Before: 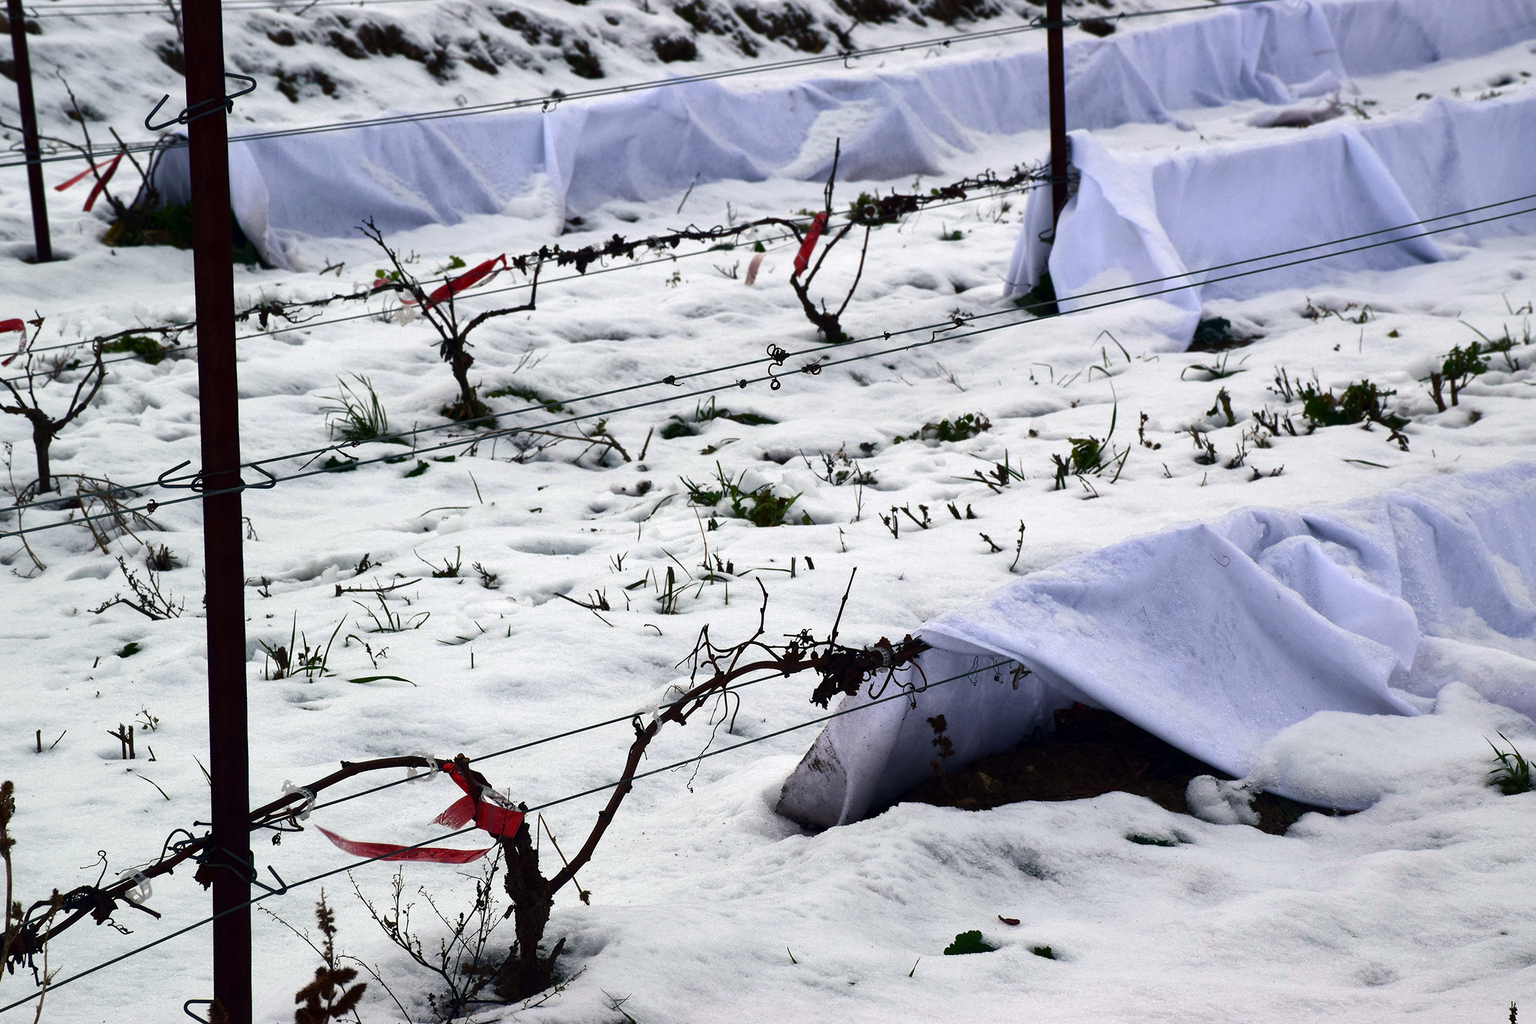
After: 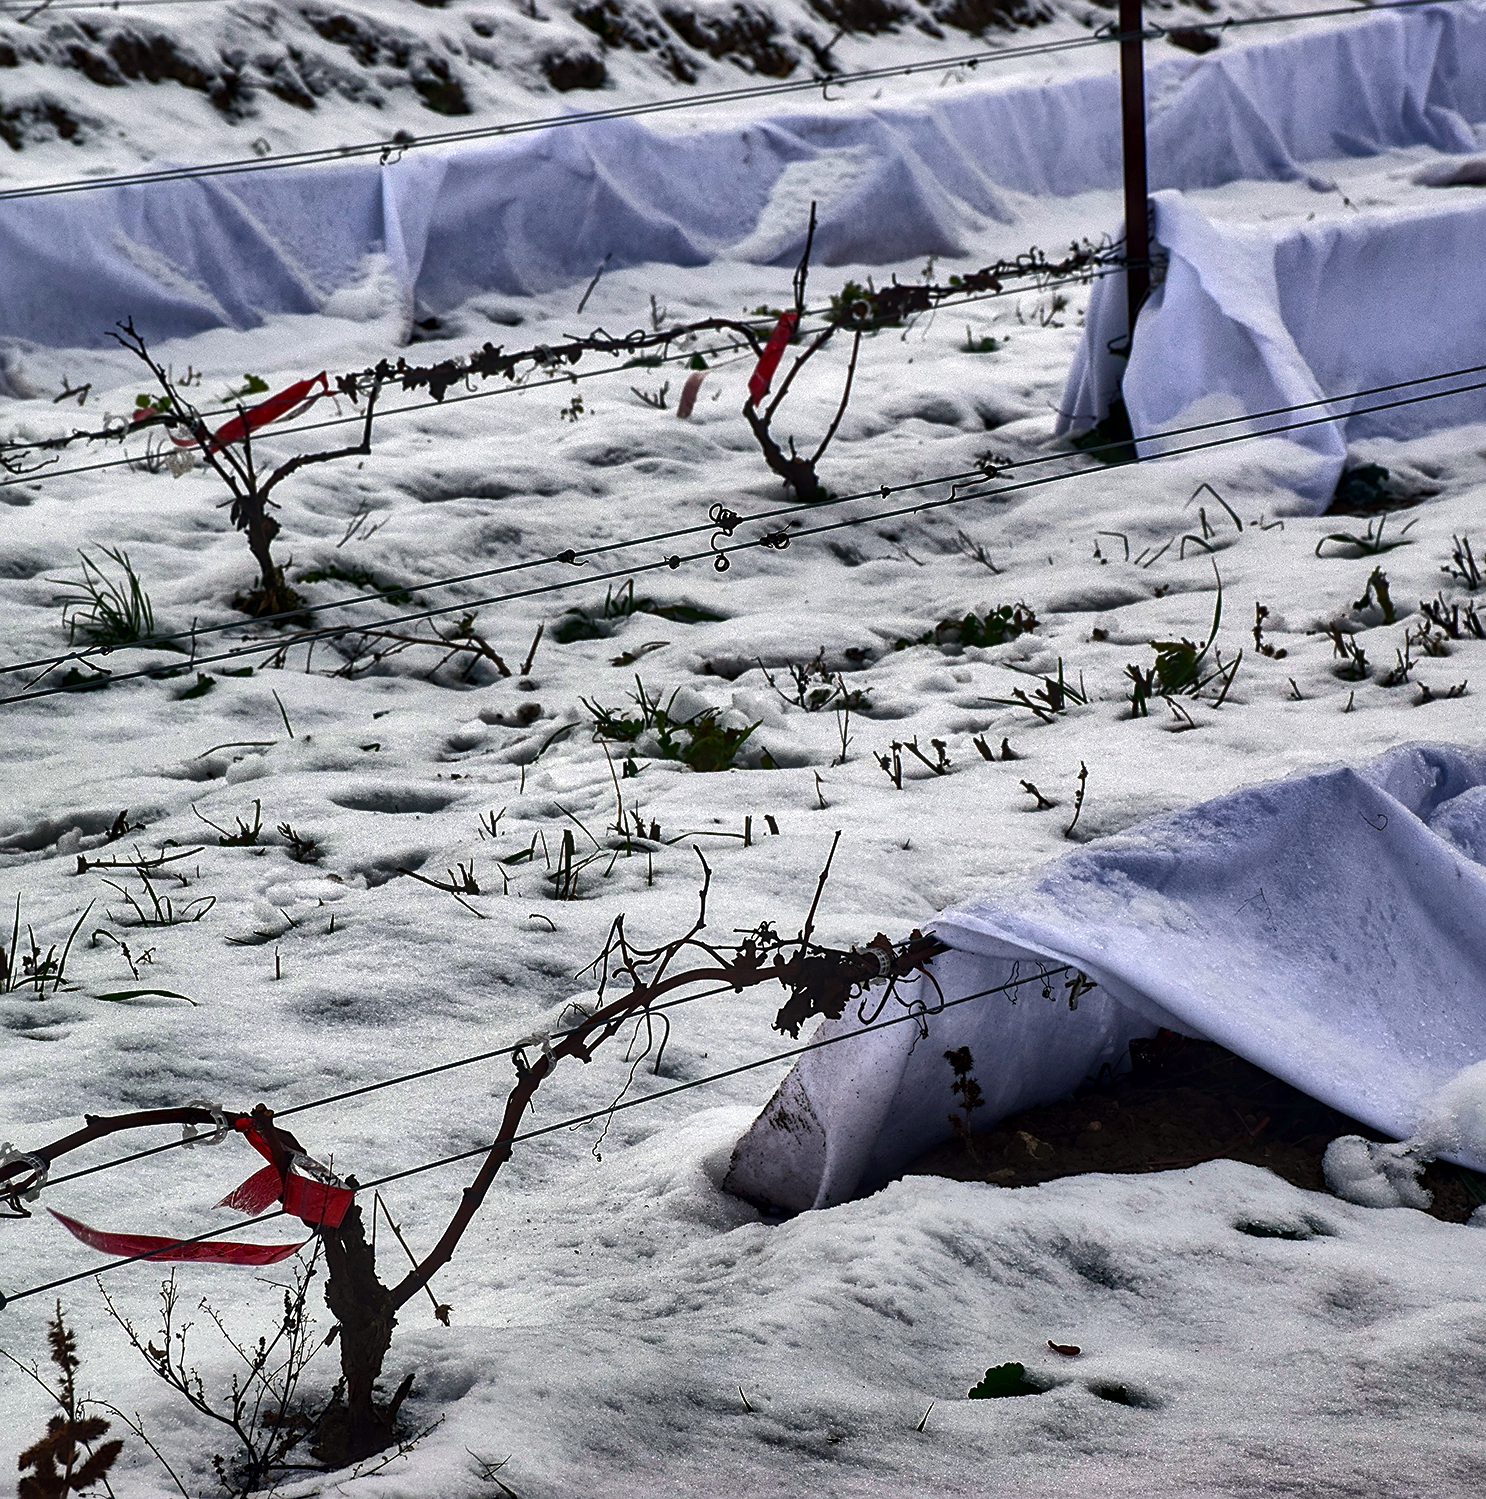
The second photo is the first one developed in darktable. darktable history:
tone equalizer: on, module defaults
sharpen: on, module defaults
crop and rotate: left 18.442%, right 15.508%
shadows and highlights: shadows 20.91, highlights -82.73, soften with gaussian
local contrast: detail 130%
